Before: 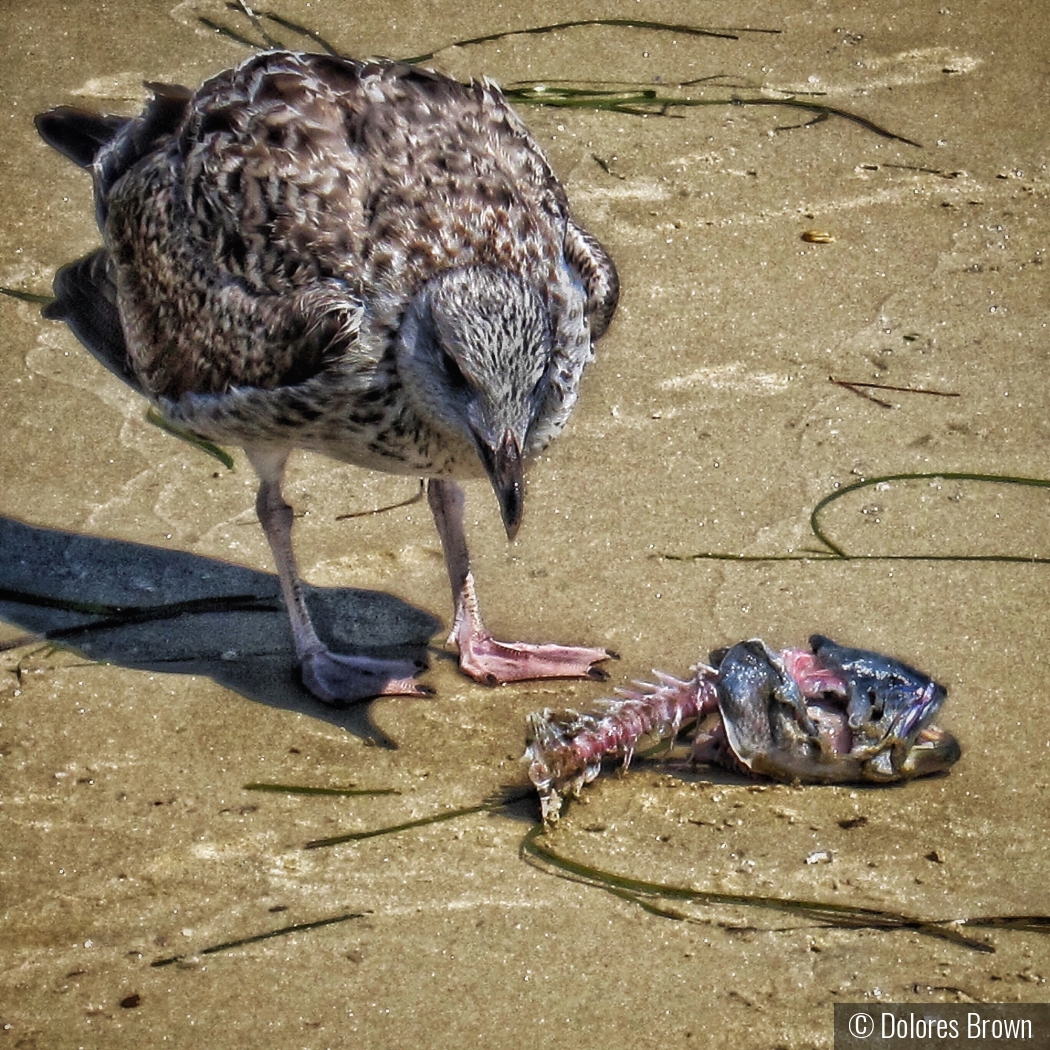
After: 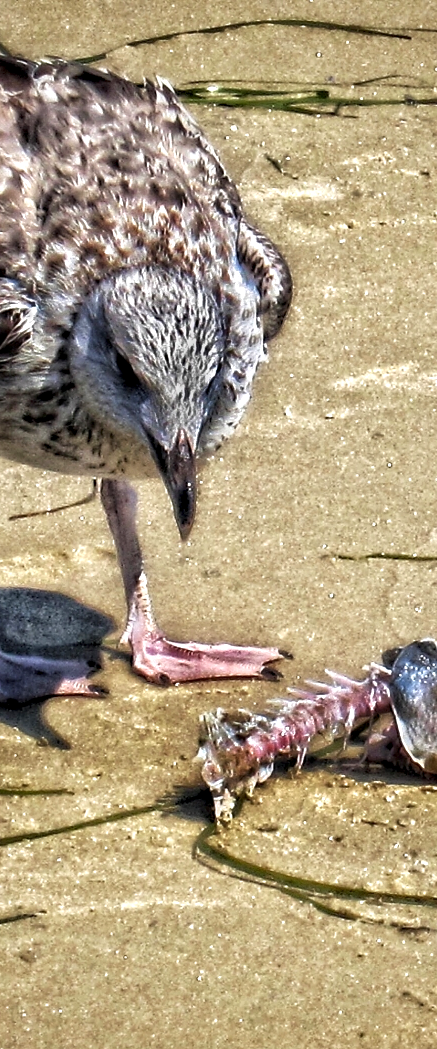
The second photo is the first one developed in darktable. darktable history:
contrast equalizer: octaves 7, y [[0.6 ×6], [0.55 ×6], [0 ×6], [0 ×6], [0 ×6]], mix 0.3
crop: left 31.229%, right 27.105%
exposure: black level correction 0.001, exposure 0.5 EV, compensate exposure bias true, compensate highlight preservation false
